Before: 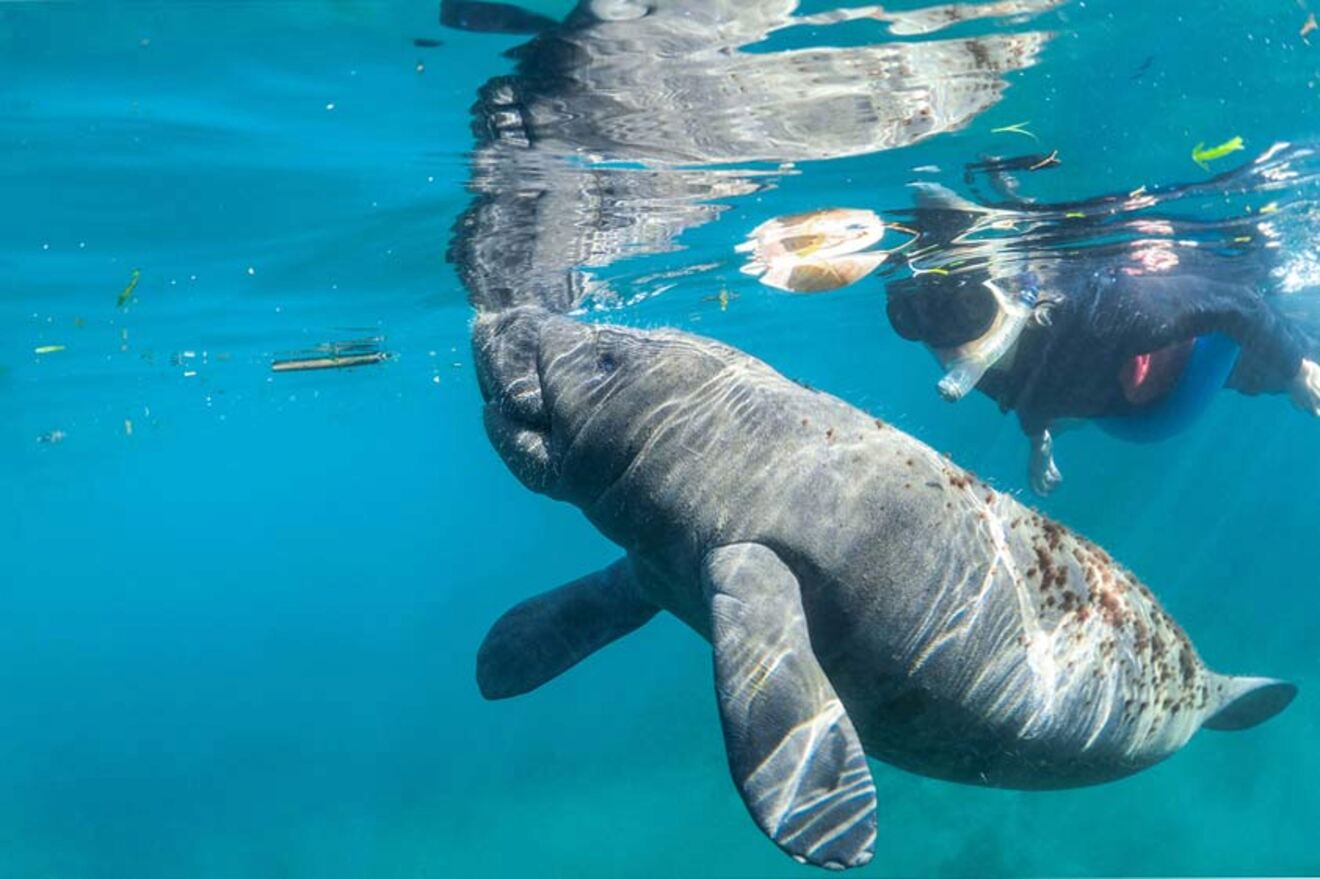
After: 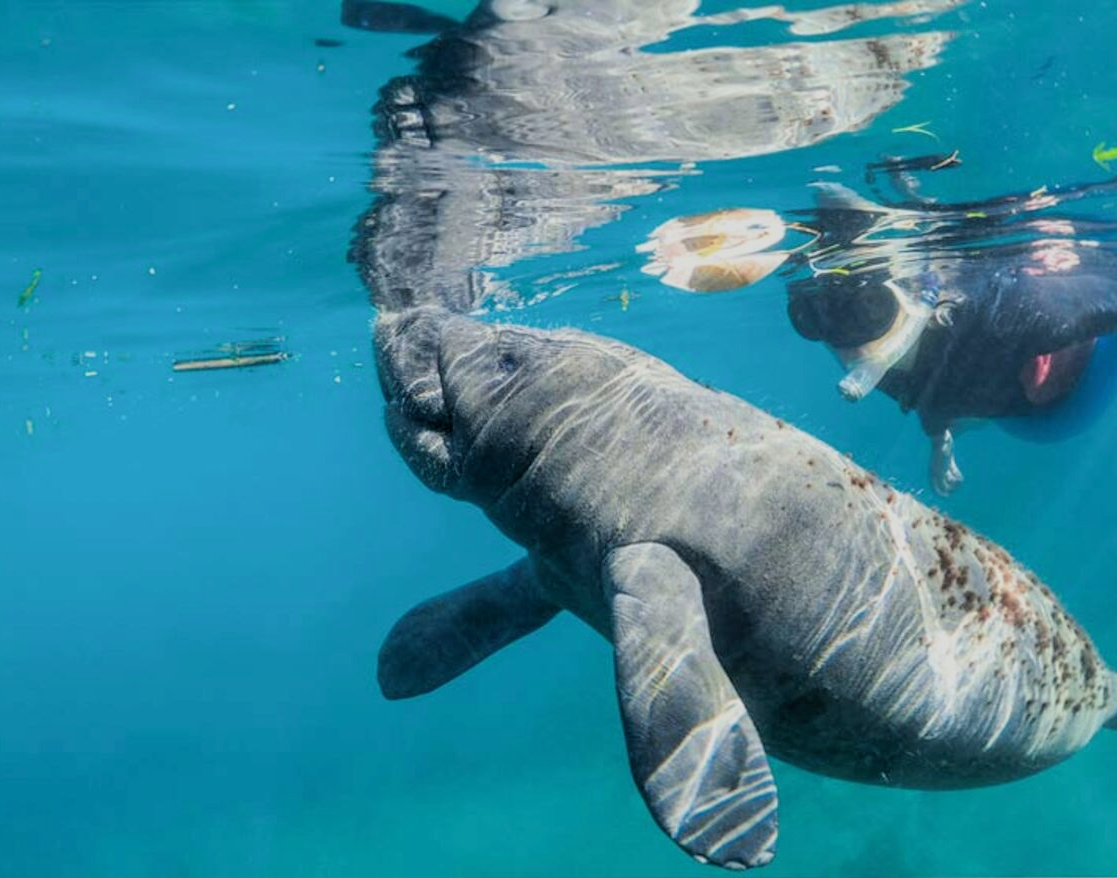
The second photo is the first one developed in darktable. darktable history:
filmic rgb: black relative exposure -7.58 EV, white relative exposure 4.63 EV, target black luminance 0%, hardness 3.53, latitude 50.46%, contrast 1.029, highlights saturation mix 8.52%, shadows ↔ highlights balance -0.15%
crop: left 7.535%, right 7.801%
